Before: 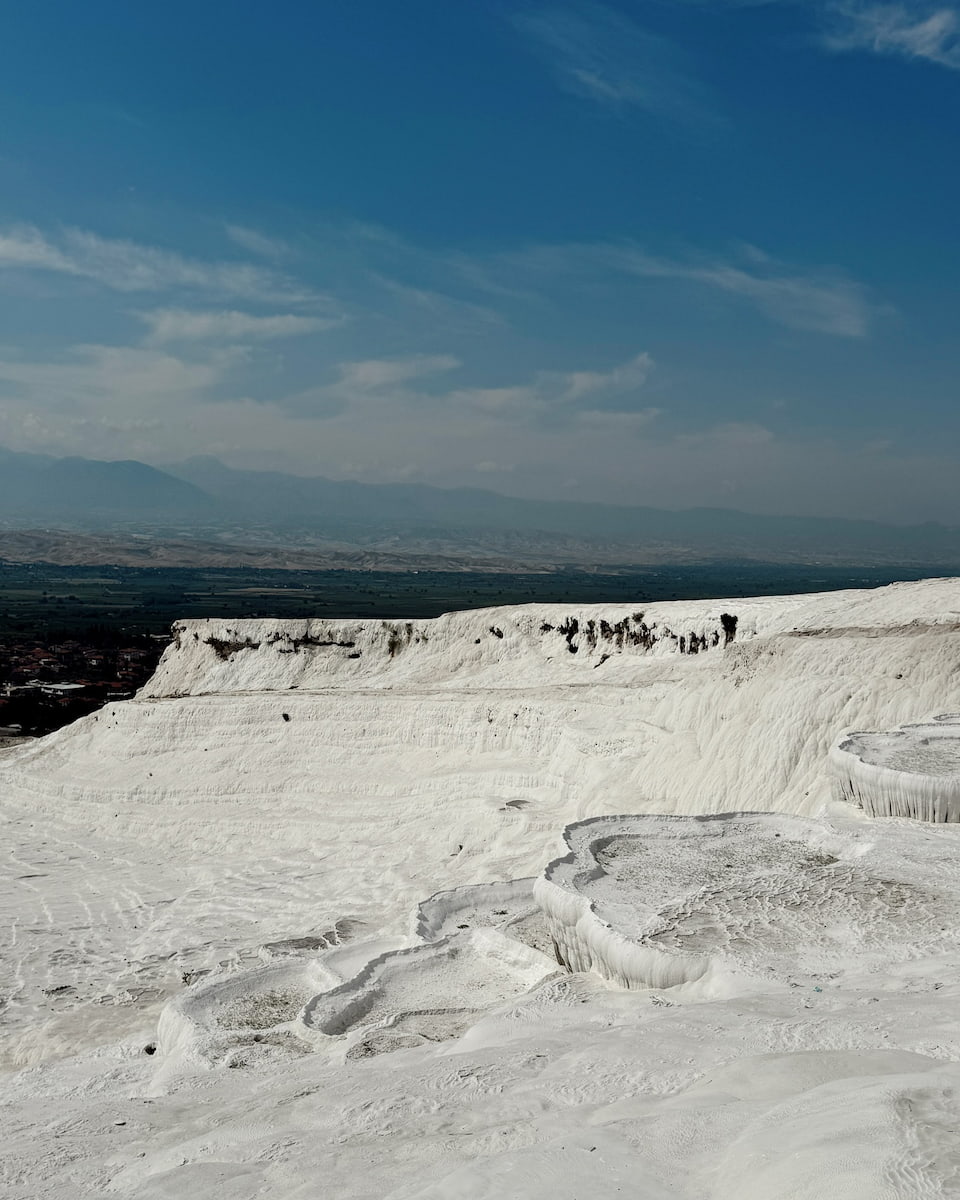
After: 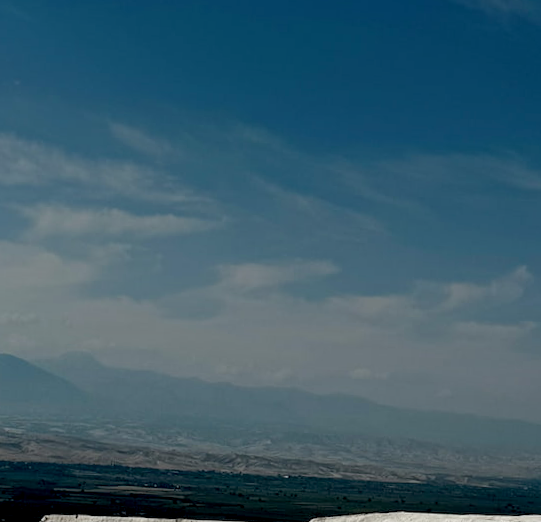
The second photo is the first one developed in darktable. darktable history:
crop: left 15.306%, top 9.065%, right 30.789%, bottom 48.638%
exposure: black level correction 0.009, compensate highlight preservation false
graduated density: on, module defaults
rotate and perspective: rotation 2.17°, automatic cropping off
